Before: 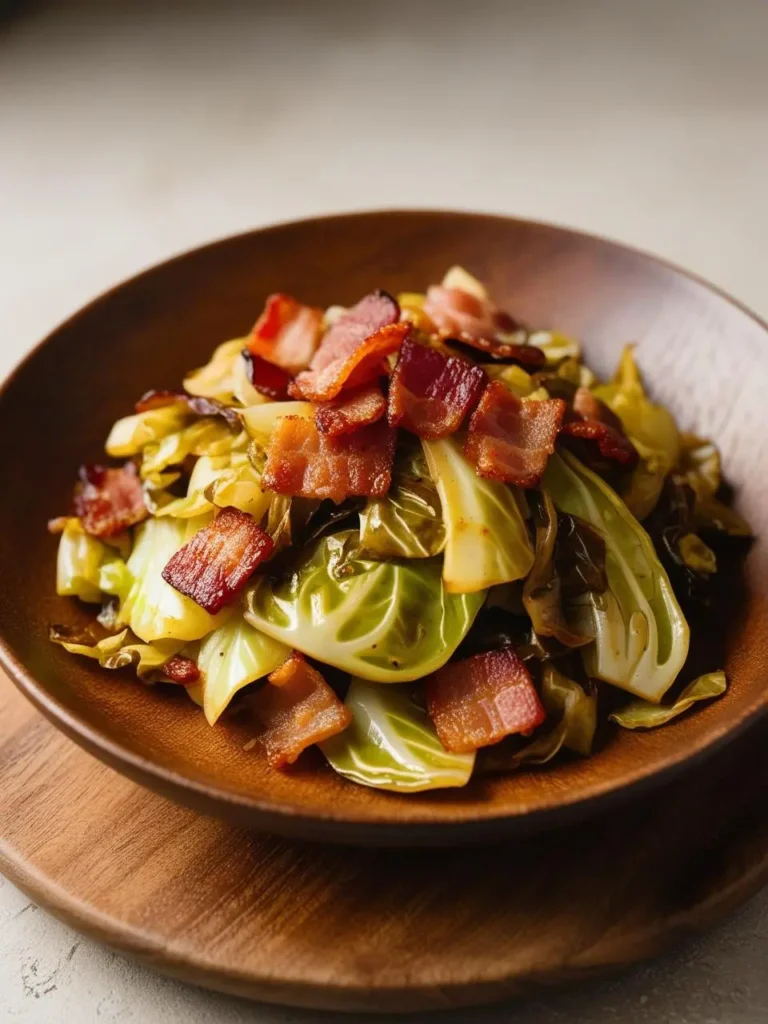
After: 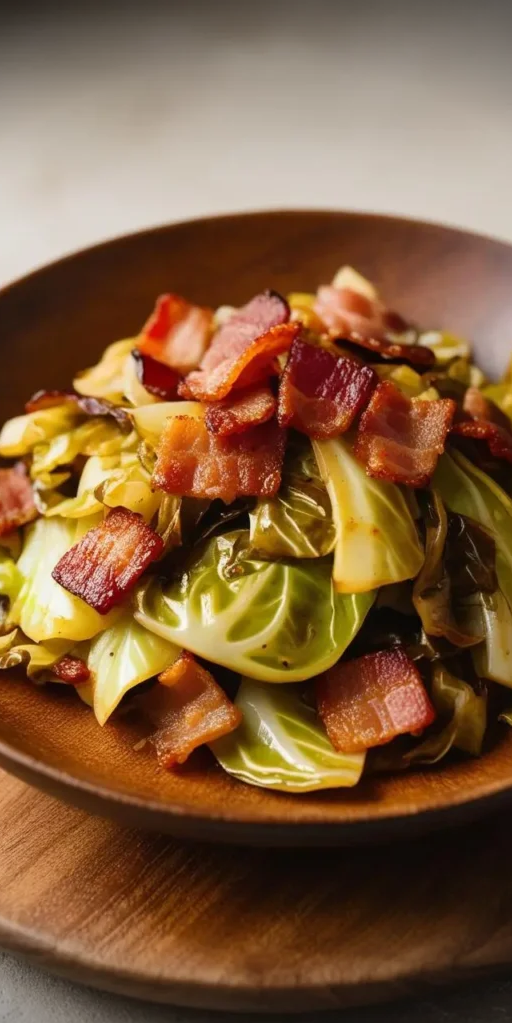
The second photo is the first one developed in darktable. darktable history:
crop and rotate: left 14.452%, right 18.831%
vignetting: fall-off start 87.65%, fall-off radius 24.83%, unbound false
